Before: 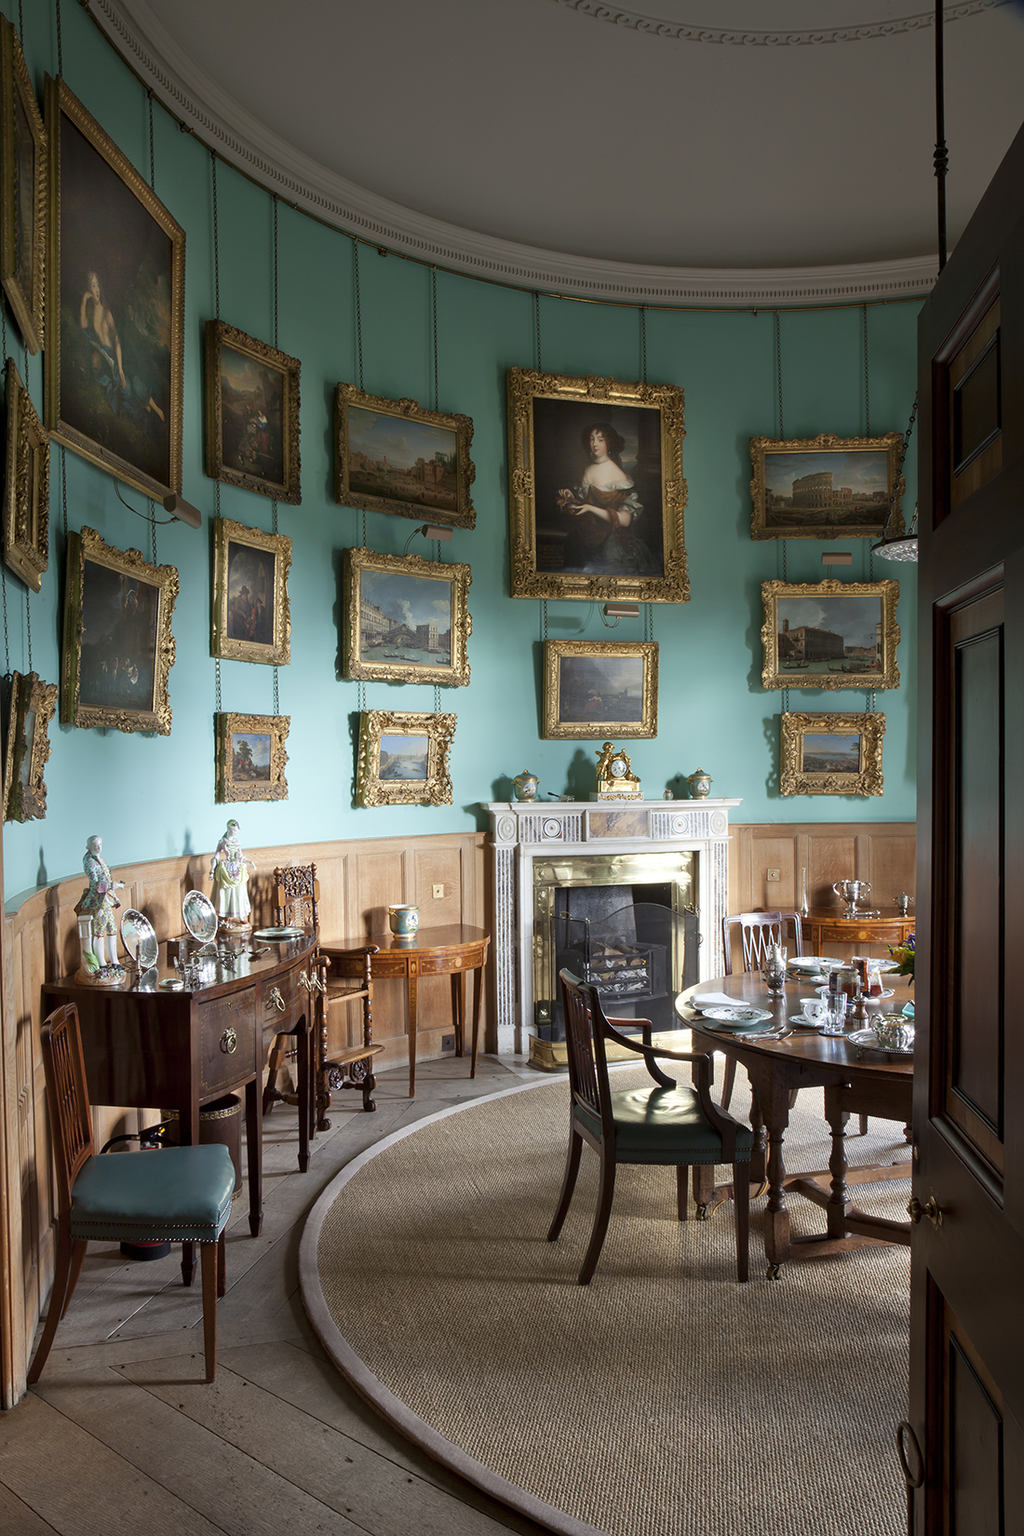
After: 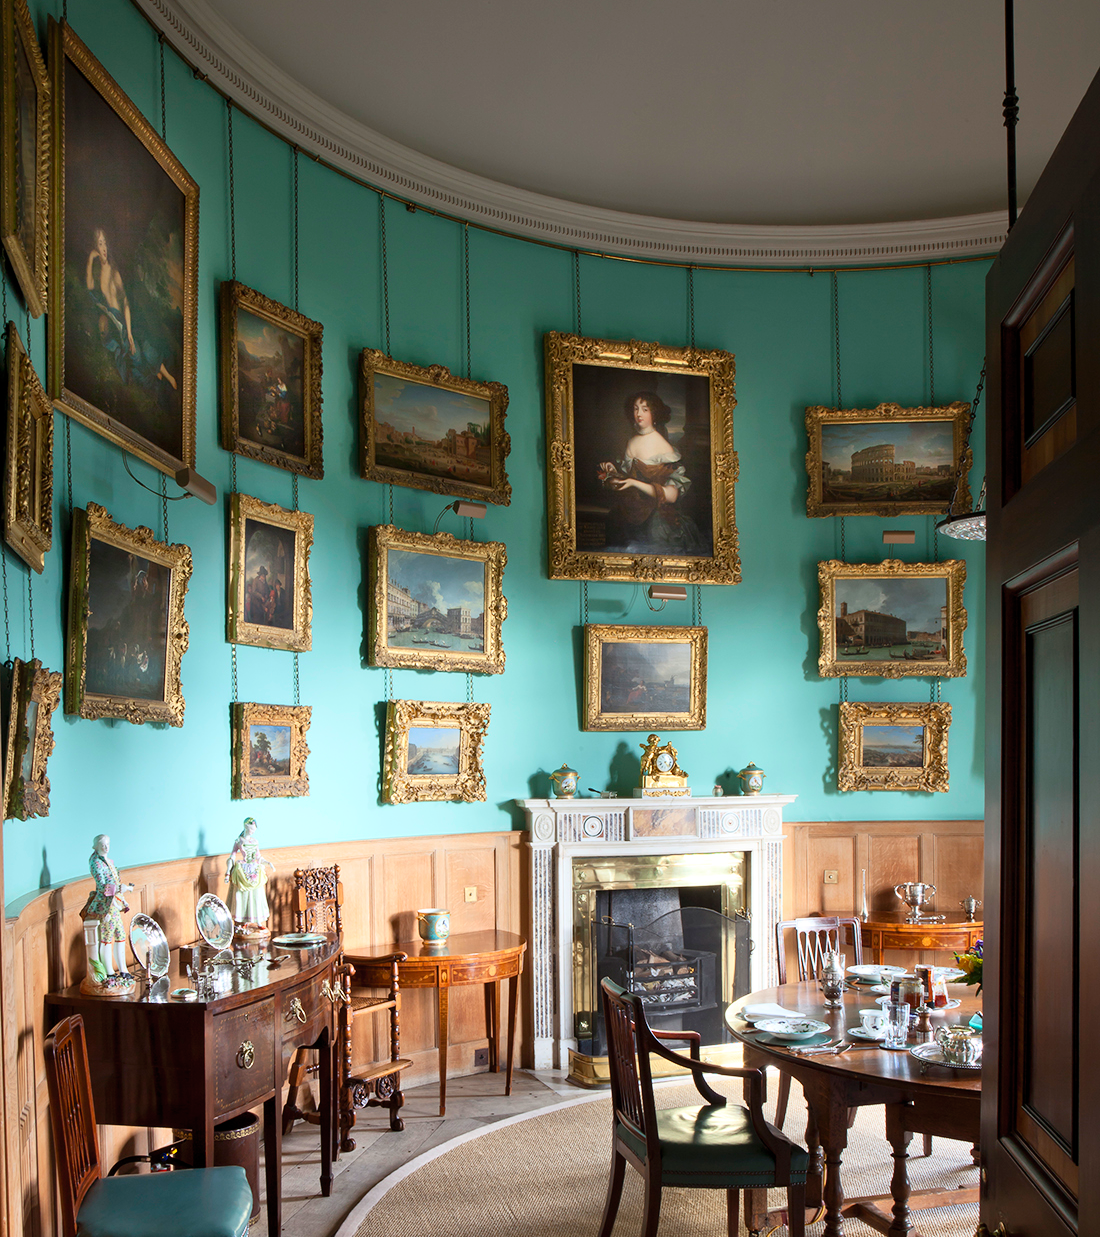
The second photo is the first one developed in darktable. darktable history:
contrast brightness saturation: contrast 0.2, brightness 0.16, saturation 0.22
crop: top 3.857%, bottom 21.132%
